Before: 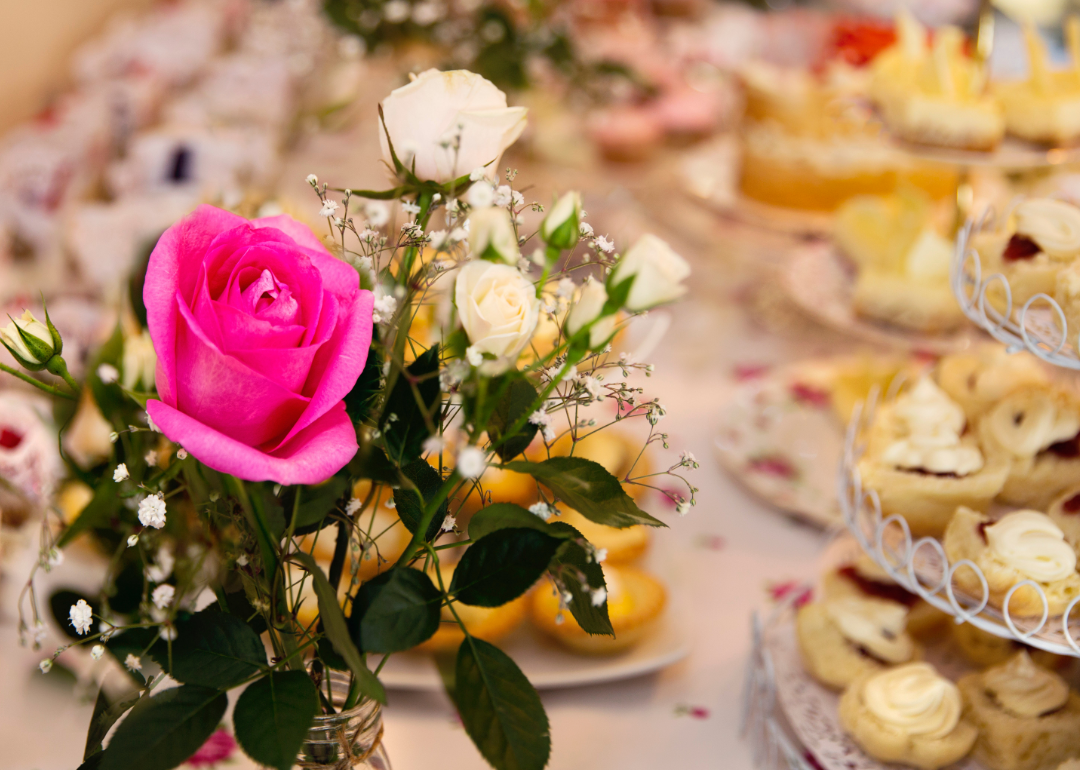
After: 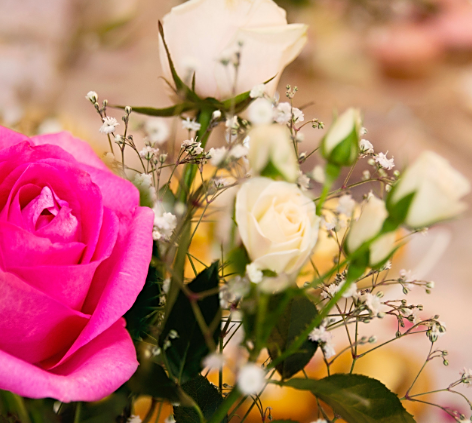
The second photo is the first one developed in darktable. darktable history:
crop: left 20.384%, top 10.812%, right 35.87%, bottom 34.251%
sharpen: radius 1.815, amount 0.396, threshold 1.501
